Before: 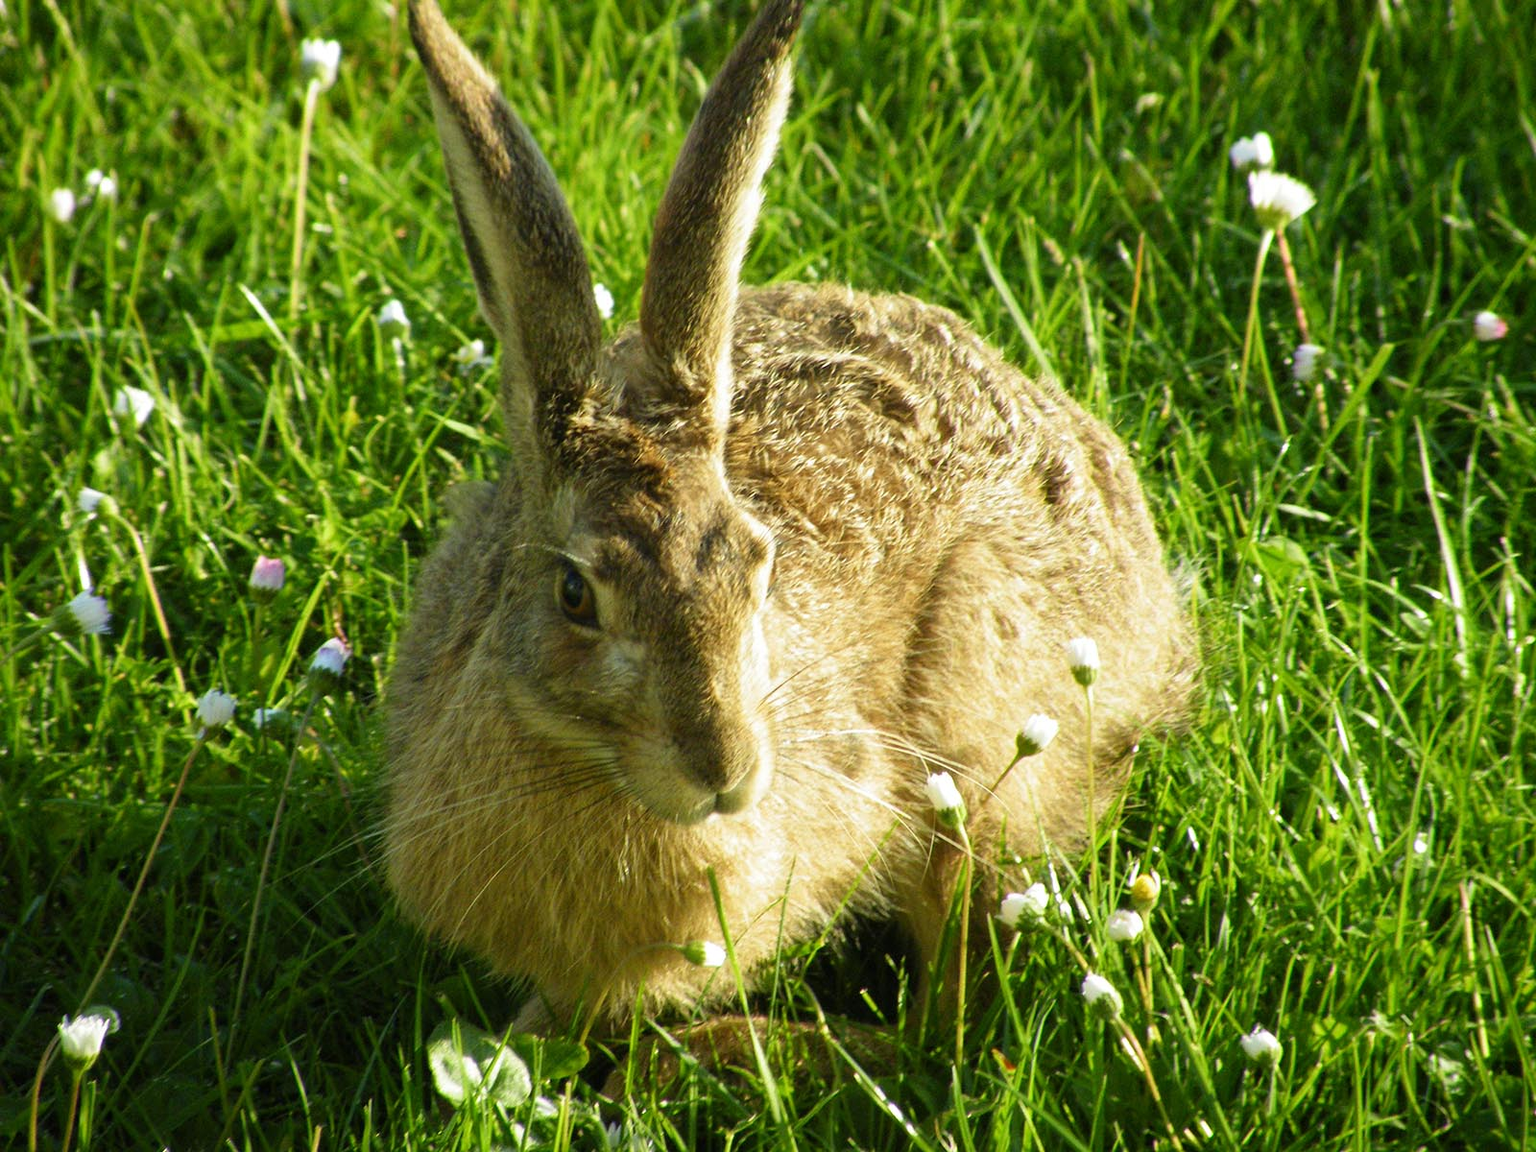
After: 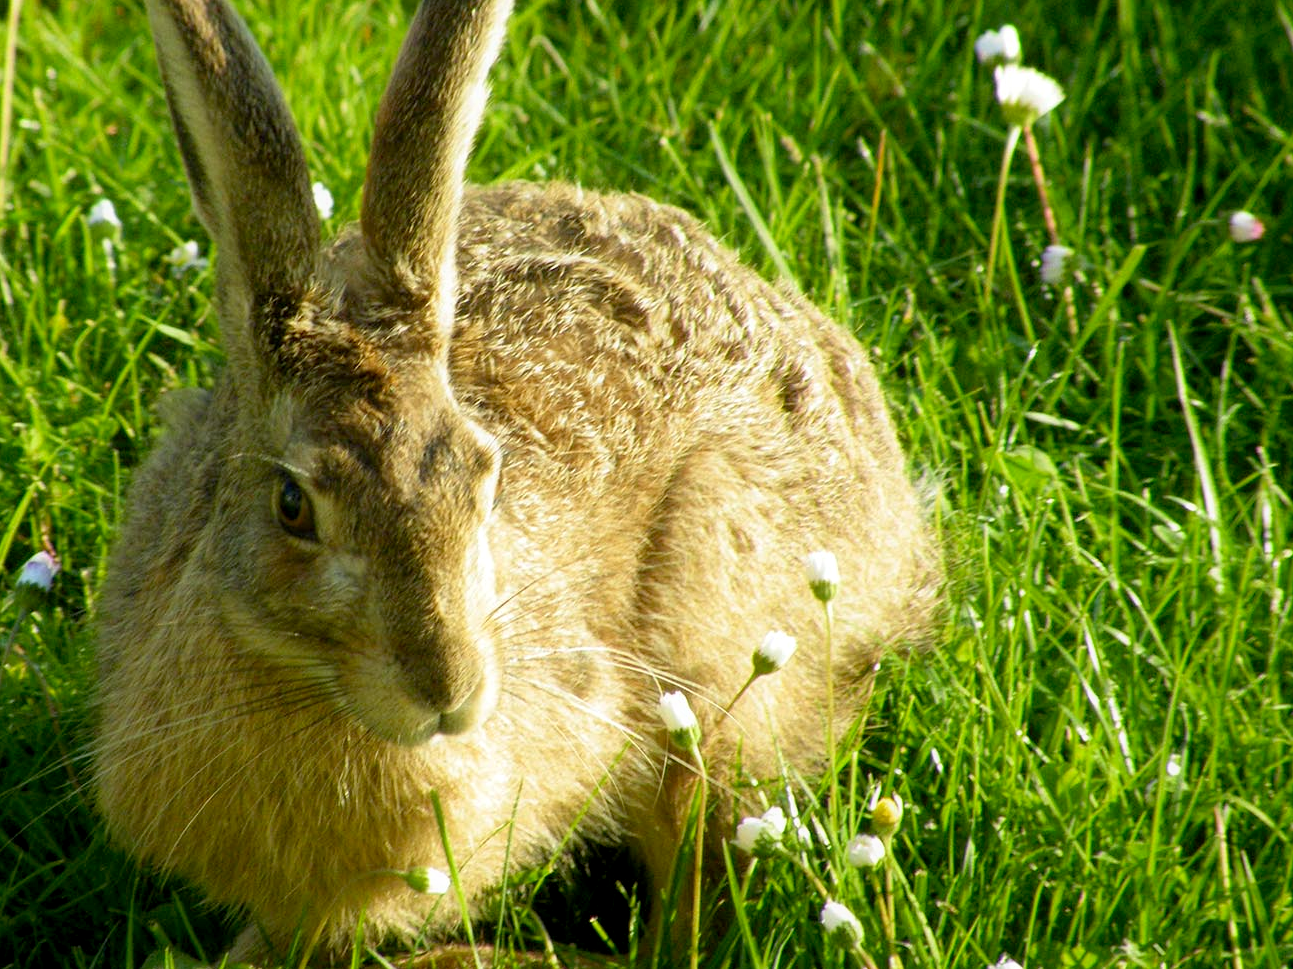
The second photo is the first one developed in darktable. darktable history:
exposure: black level correction 0.008, exposure 0.105 EV, compensate exposure bias true, compensate highlight preservation false
crop: left 19.164%, top 9.44%, right 0.001%, bottom 9.775%
contrast equalizer: octaves 7, y [[0.5, 0.488, 0.462, 0.461, 0.491, 0.5], [0.5 ×6], [0.5 ×6], [0 ×6], [0 ×6]]
